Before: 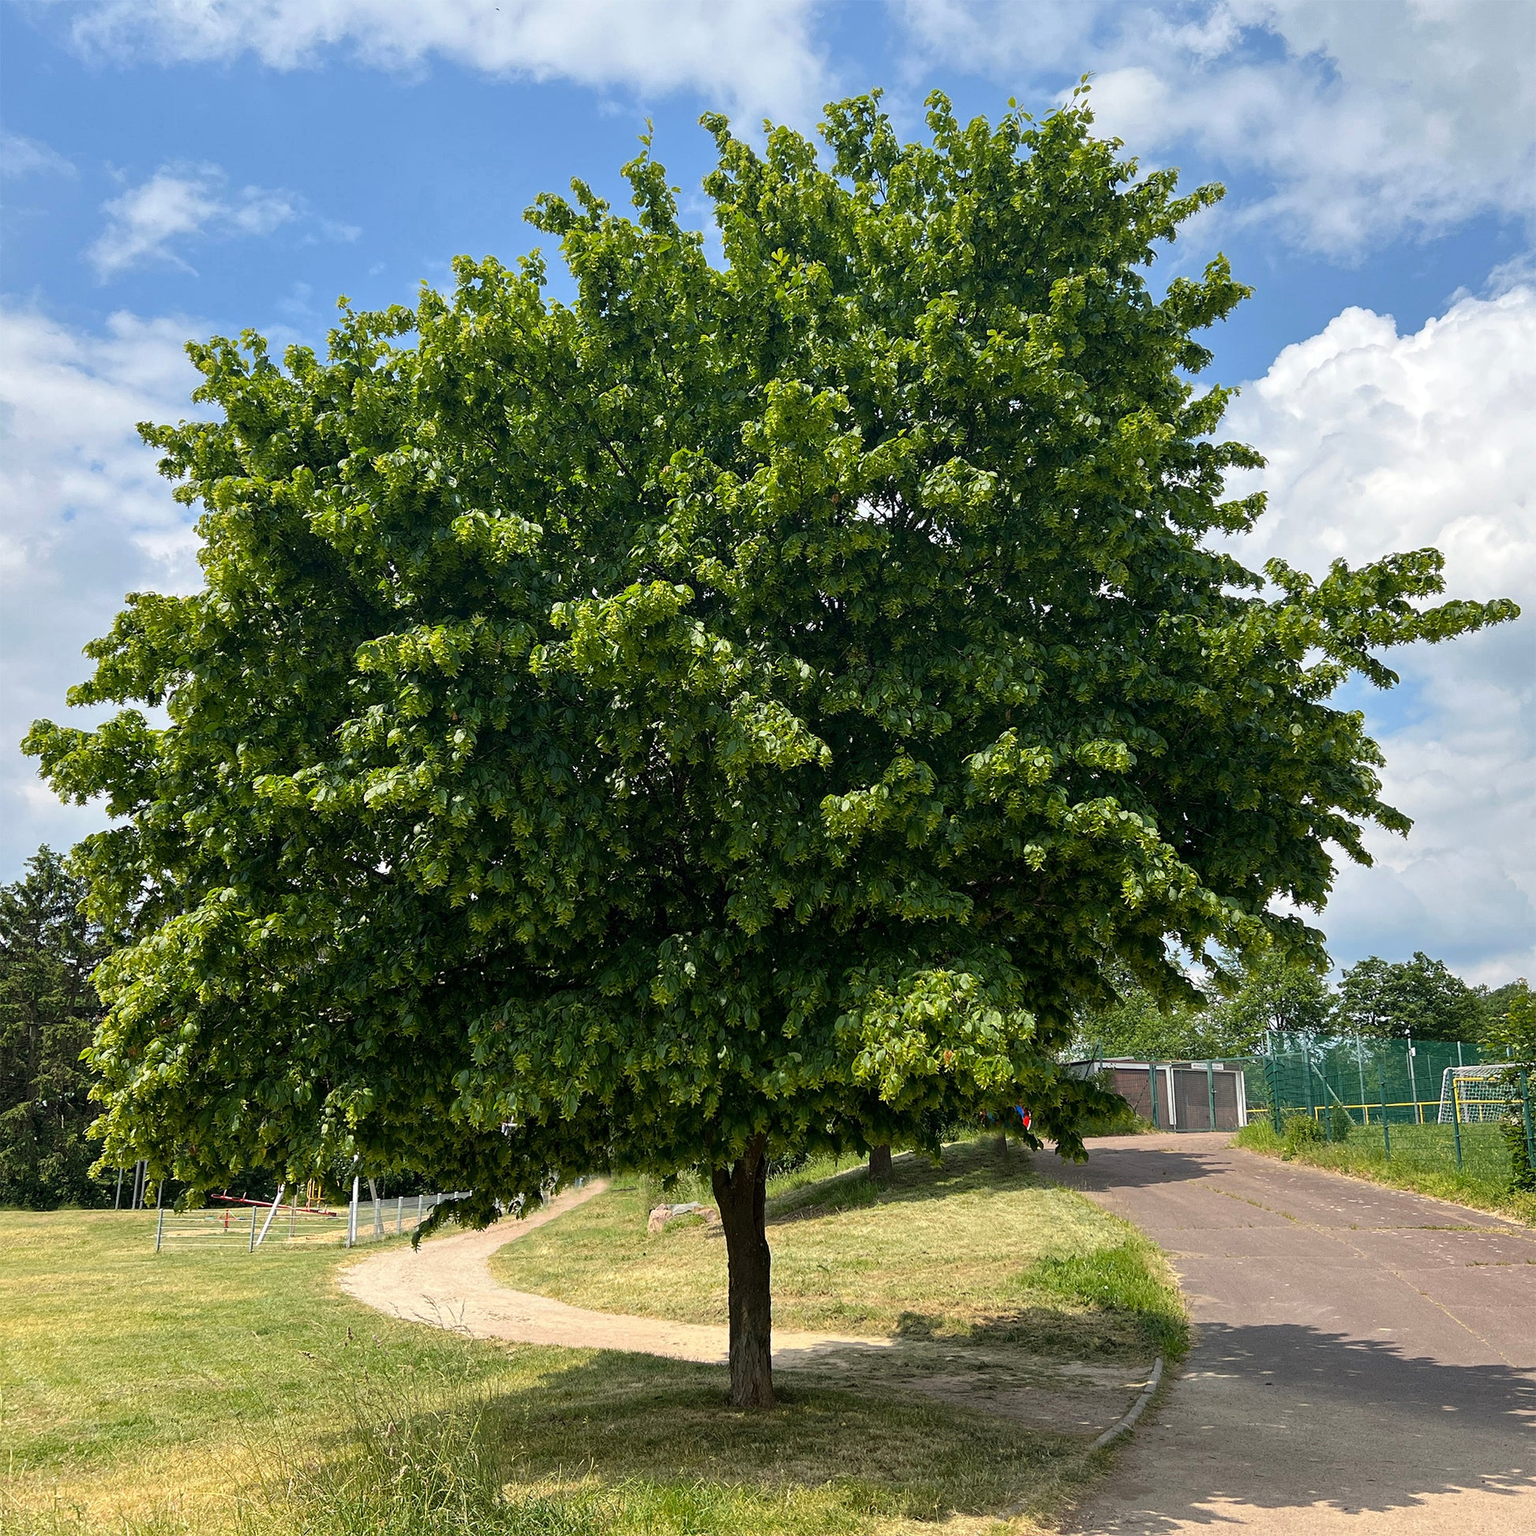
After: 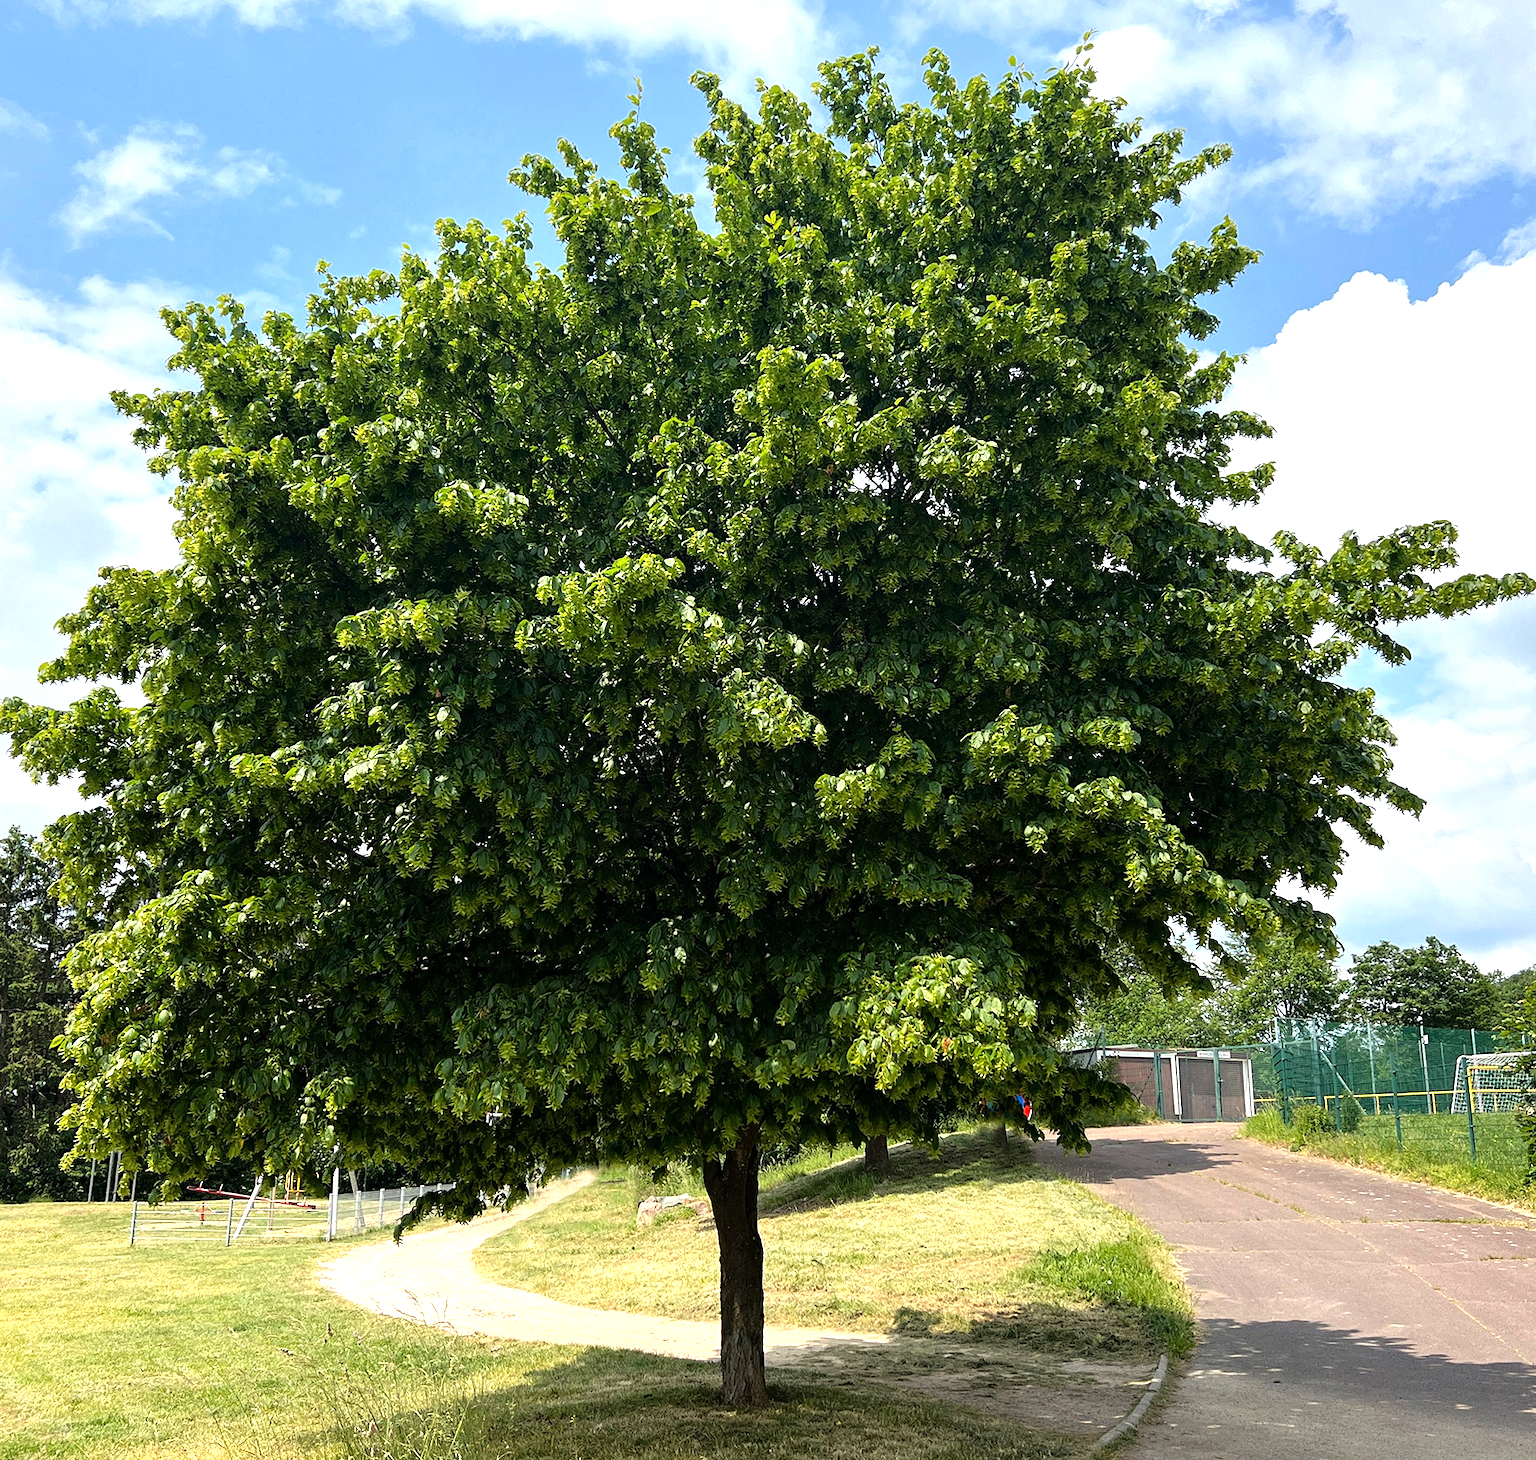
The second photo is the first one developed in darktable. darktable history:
tone equalizer: -8 EV -0.743 EV, -7 EV -0.734 EV, -6 EV -0.595 EV, -5 EV -0.422 EV, -3 EV 0.378 EV, -2 EV 0.6 EV, -1 EV 0.688 EV, +0 EV 0.741 EV
crop: left 1.963%, top 2.876%, right 0.741%, bottom 4.848%
